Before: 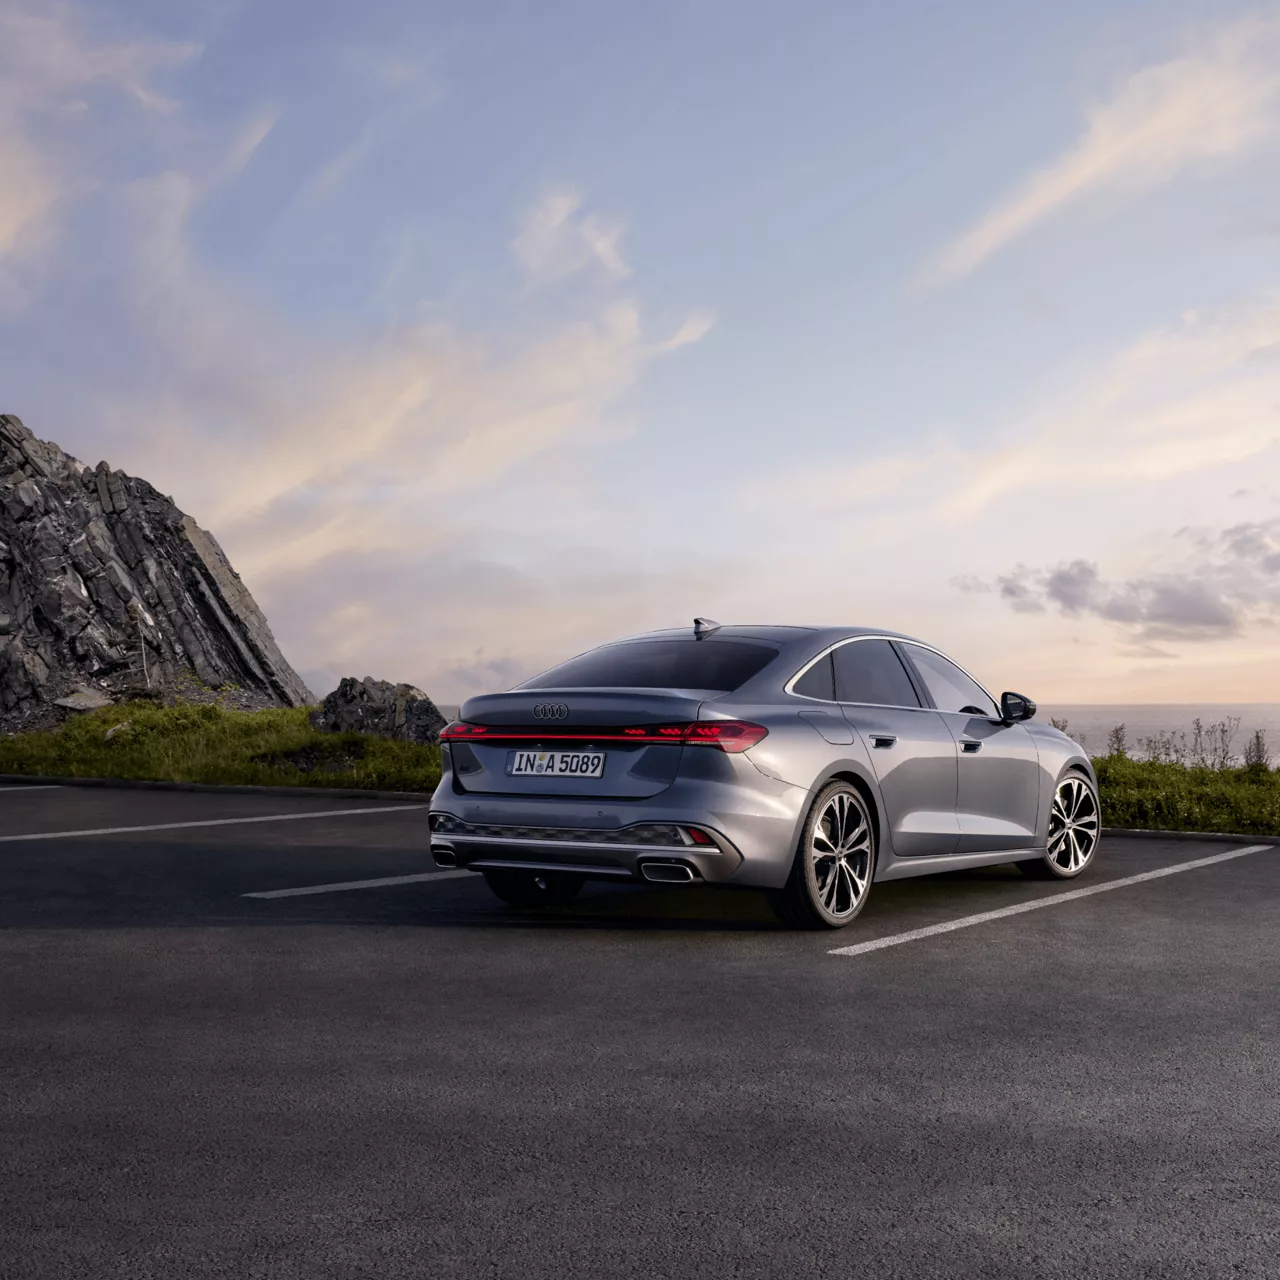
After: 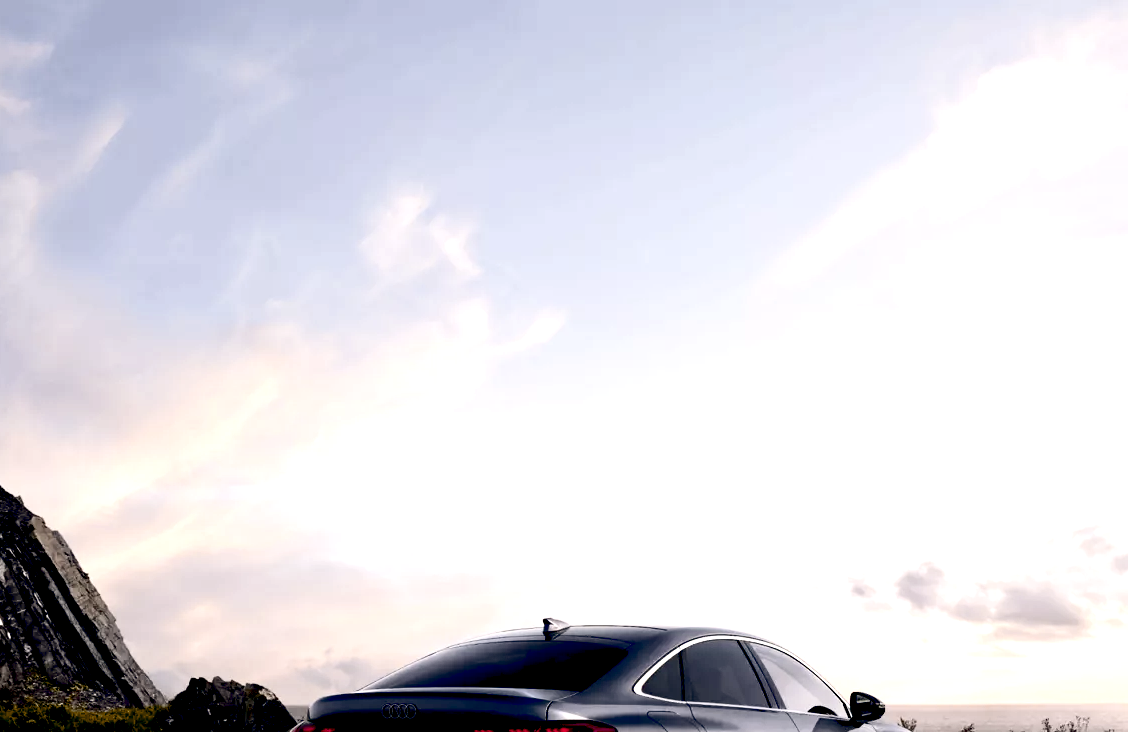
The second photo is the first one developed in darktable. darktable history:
crop and rotate: left 11.812%, bottom 42.776%
contrast brightness saturation: contrast 0.19, brightness -0.24, saturation 0.11
color balance: lift [0.975, 0.993, 1, 1.015], gamma [1.1, 1, 1, 0.945], gain [1, 1.04, 1, 0.95]
color correction: saturation 0.57
exposure: black level correction 0.035, exposure 0.9 EV, compensate highlight preservation false
tone equalizer: on, module defaults
color zones: curves: ch1 [(0.263, 0.53) (0.376, 0.287) (0.487, 0.512) (0.748, 0.547) (1, 0.513)]; ch2 [(0.262, 0.45) (0.751, 0.477)], mix 31.98%
